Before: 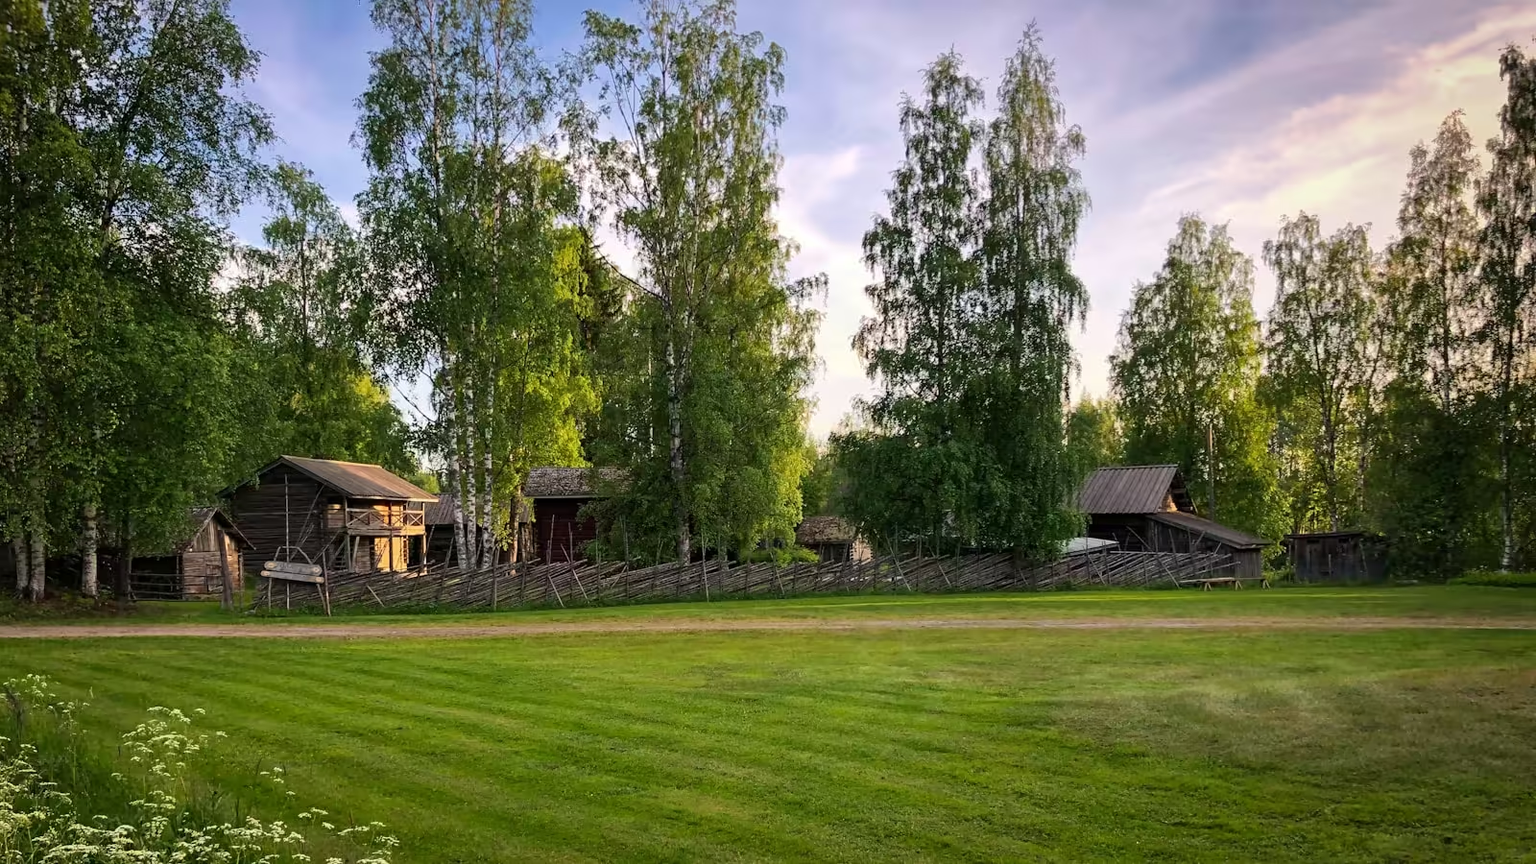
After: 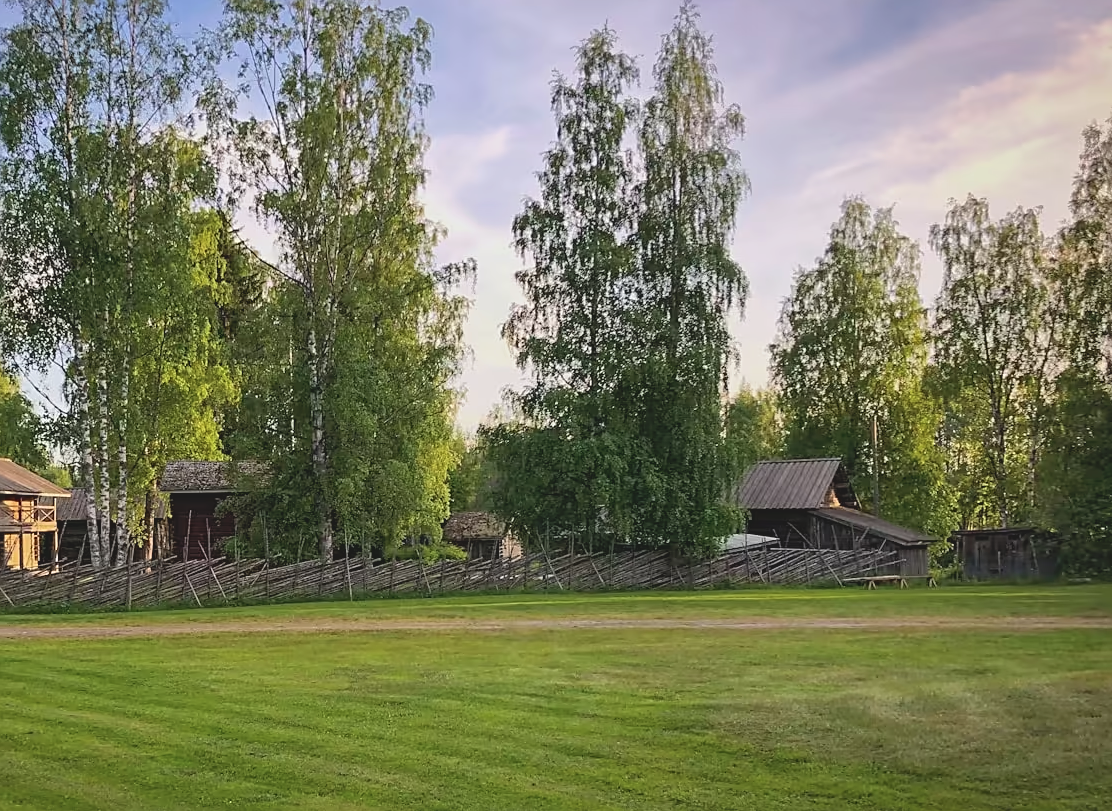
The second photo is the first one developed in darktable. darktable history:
crop and rotate: left 24.126%, top 2.941%, right 6.354%, bottom 6.856%
contrast brightness saturation: contrast -0.162, brightness 0.043, saturation -0.117
sharpen: on, module defaults
